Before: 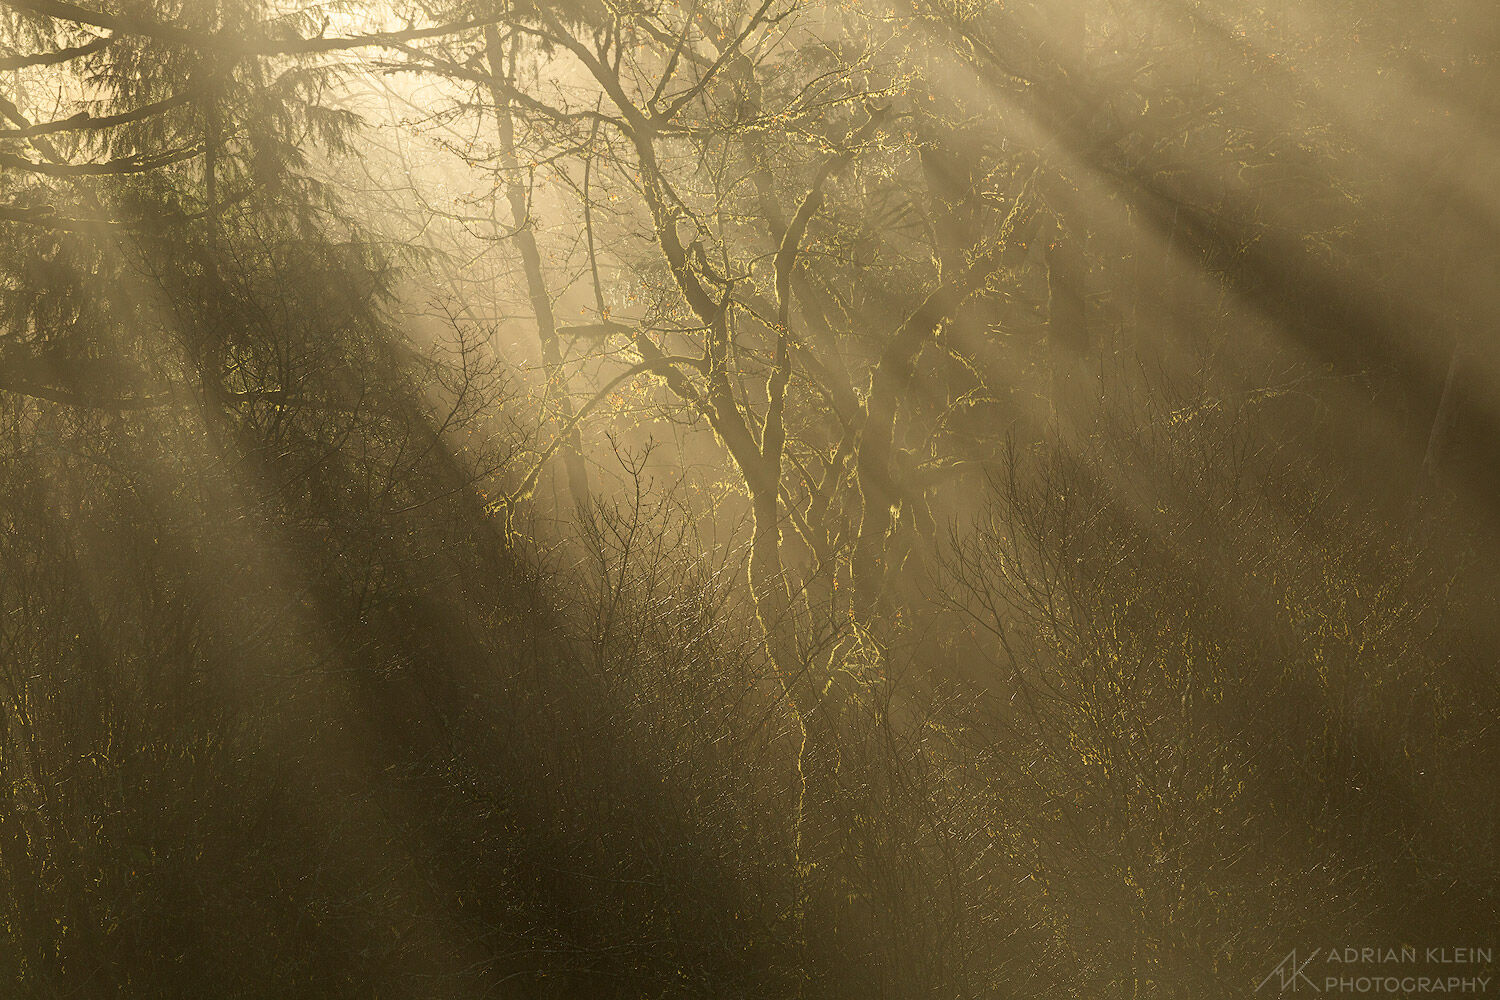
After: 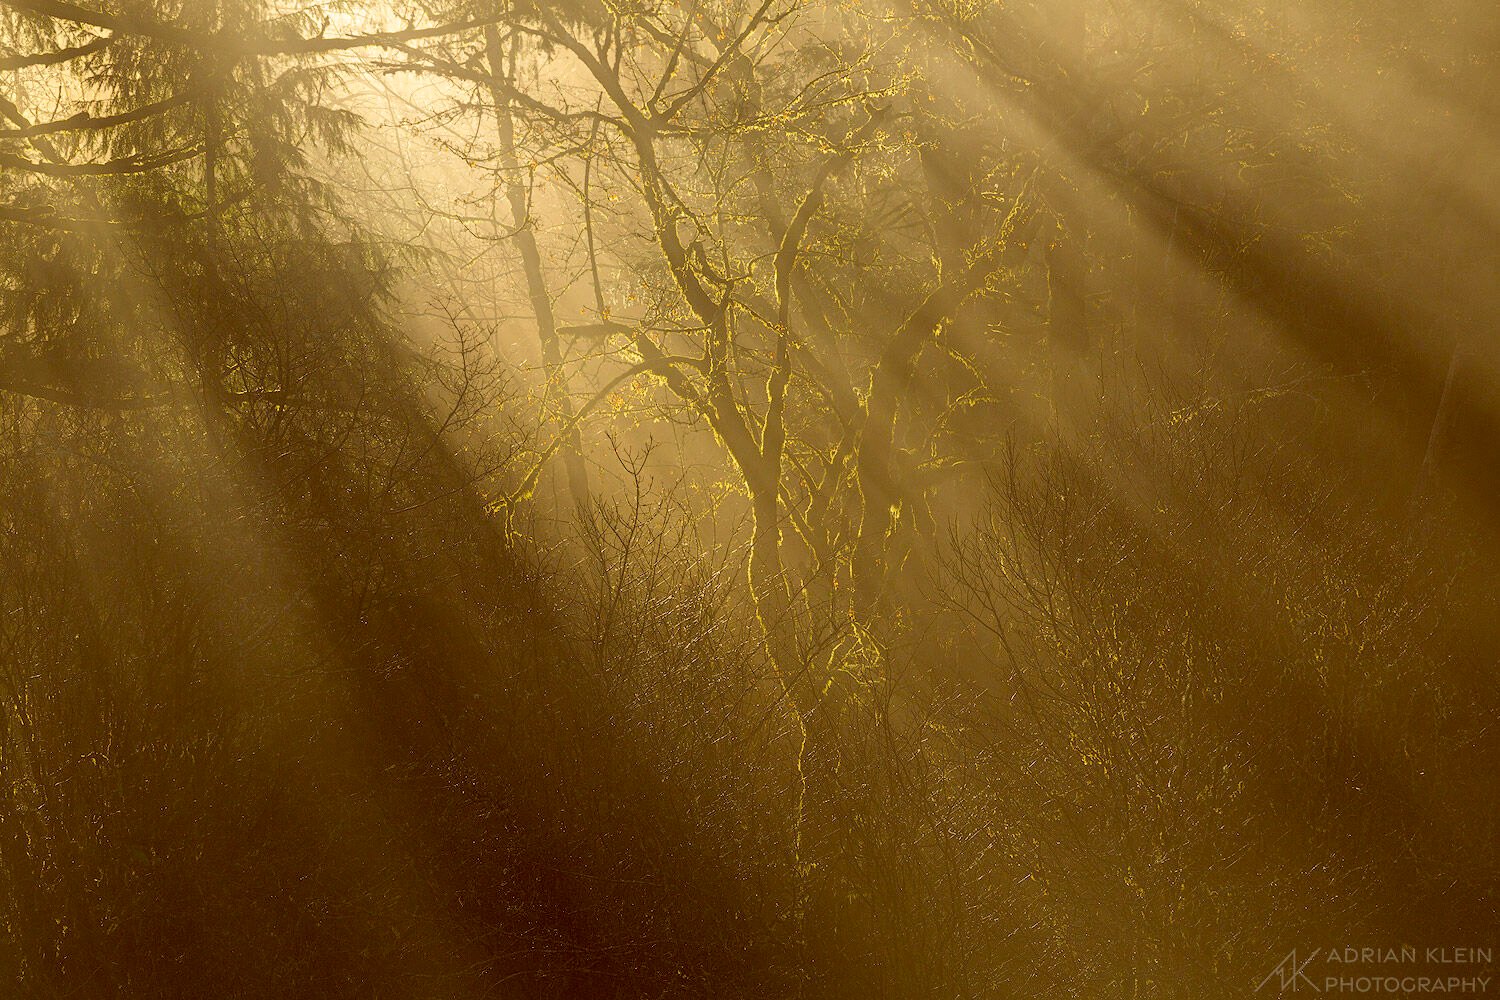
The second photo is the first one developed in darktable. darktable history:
color balance rgb: global offset › luminance -0.192%, global offset › chroma 0.263%, perceptual saturation grading › global saturation 18.745%, global vibrance 20%
